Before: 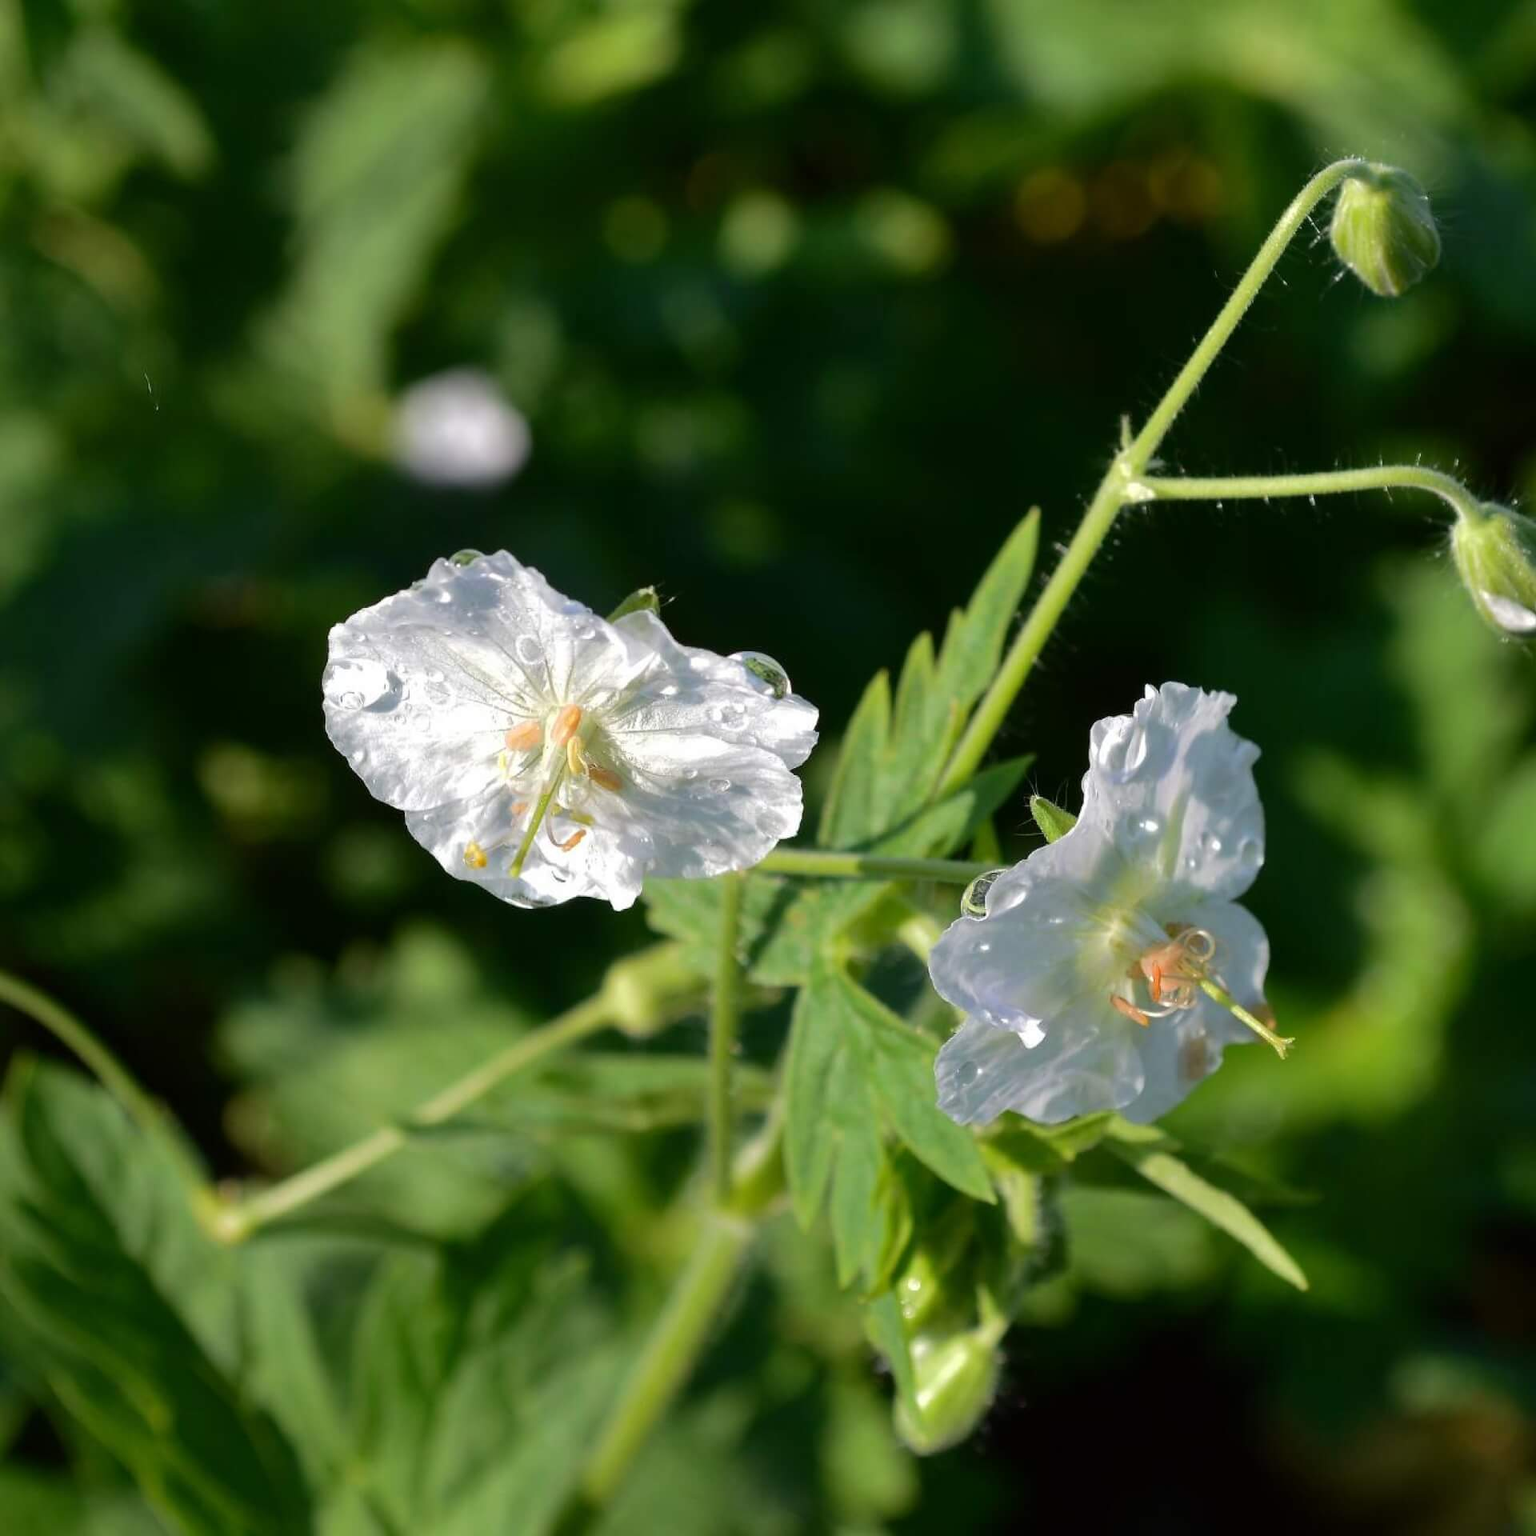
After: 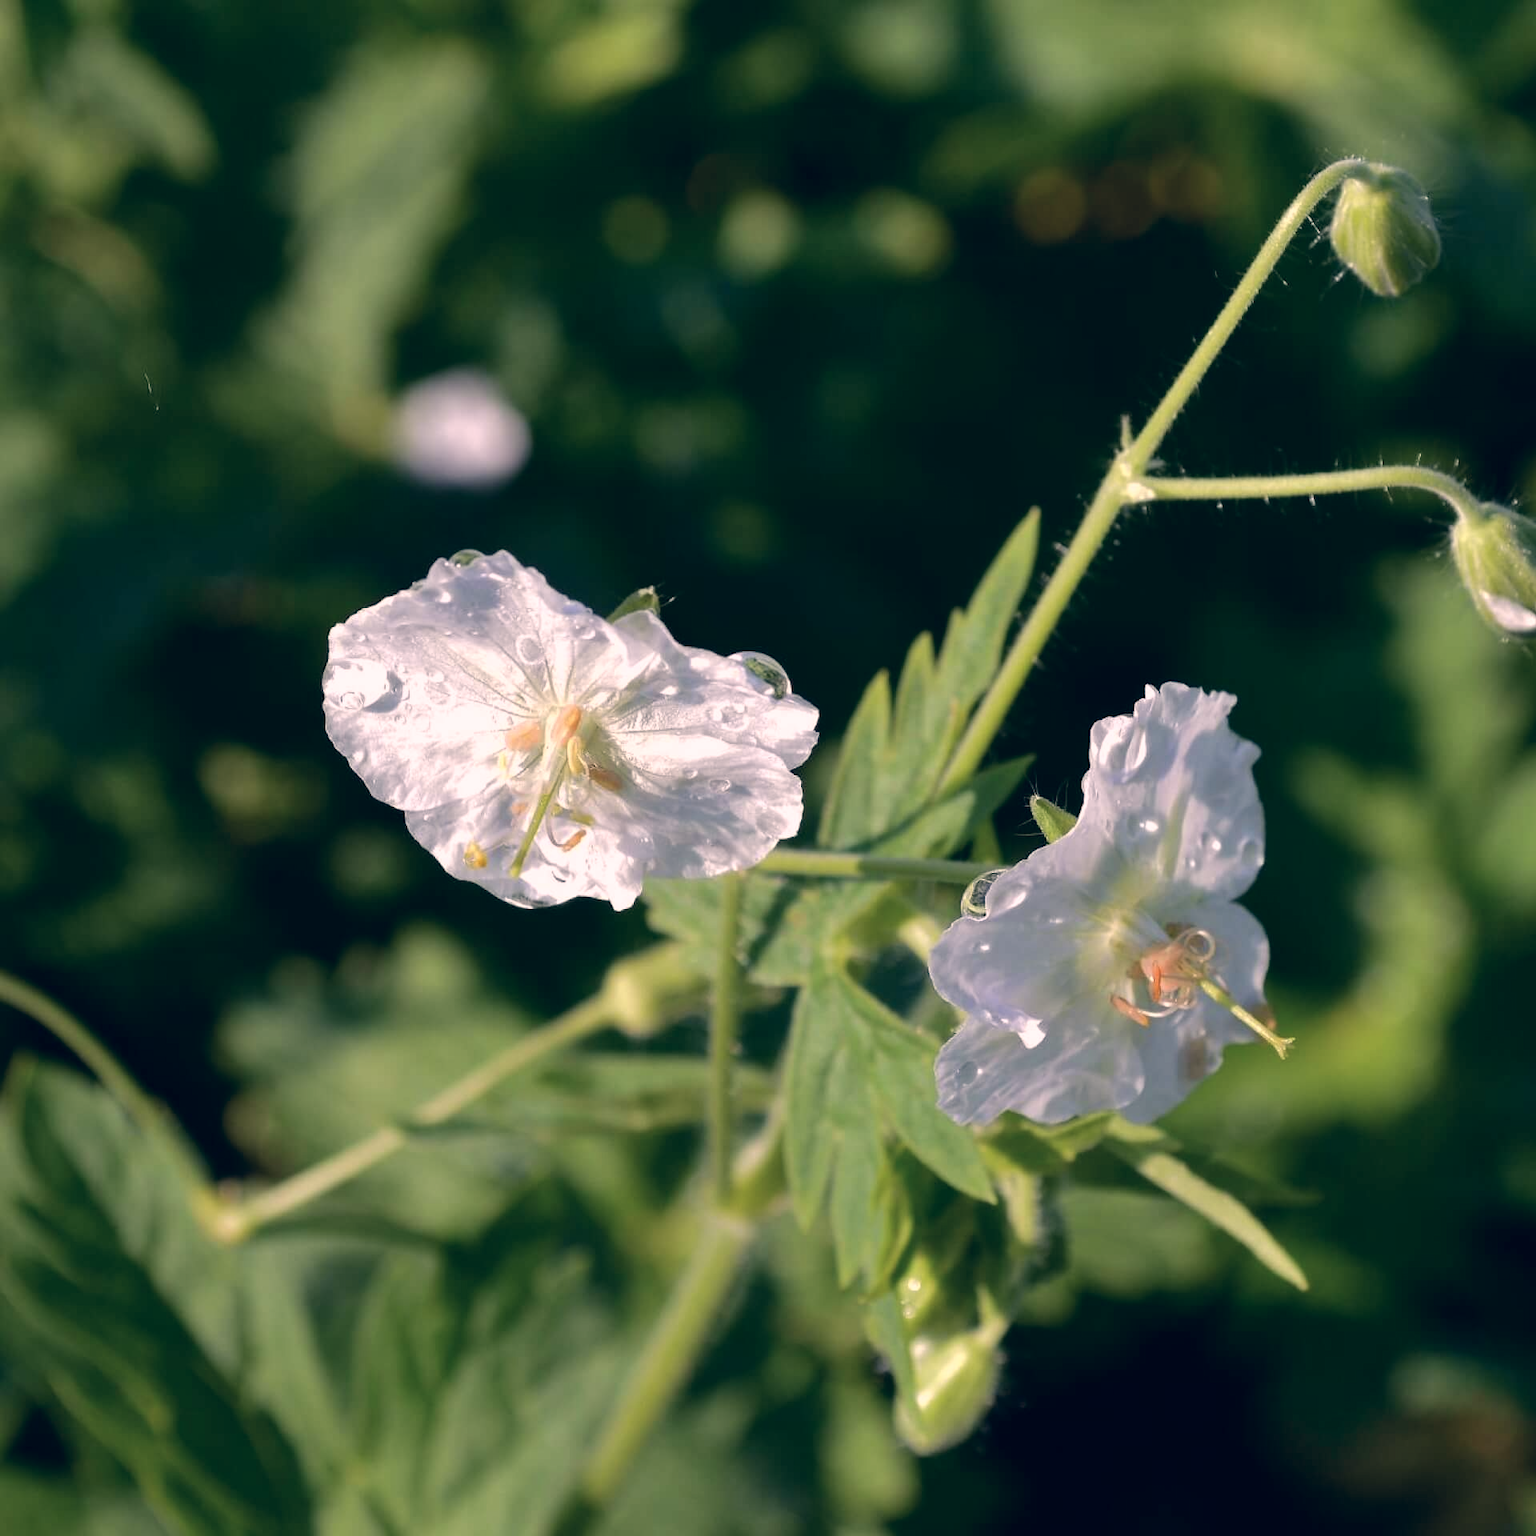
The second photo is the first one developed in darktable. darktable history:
color correction: highlights a* 14.06, highlights b* 6.09, shadows a* -5.73, shadows b* -15.29, saturation 0.827
